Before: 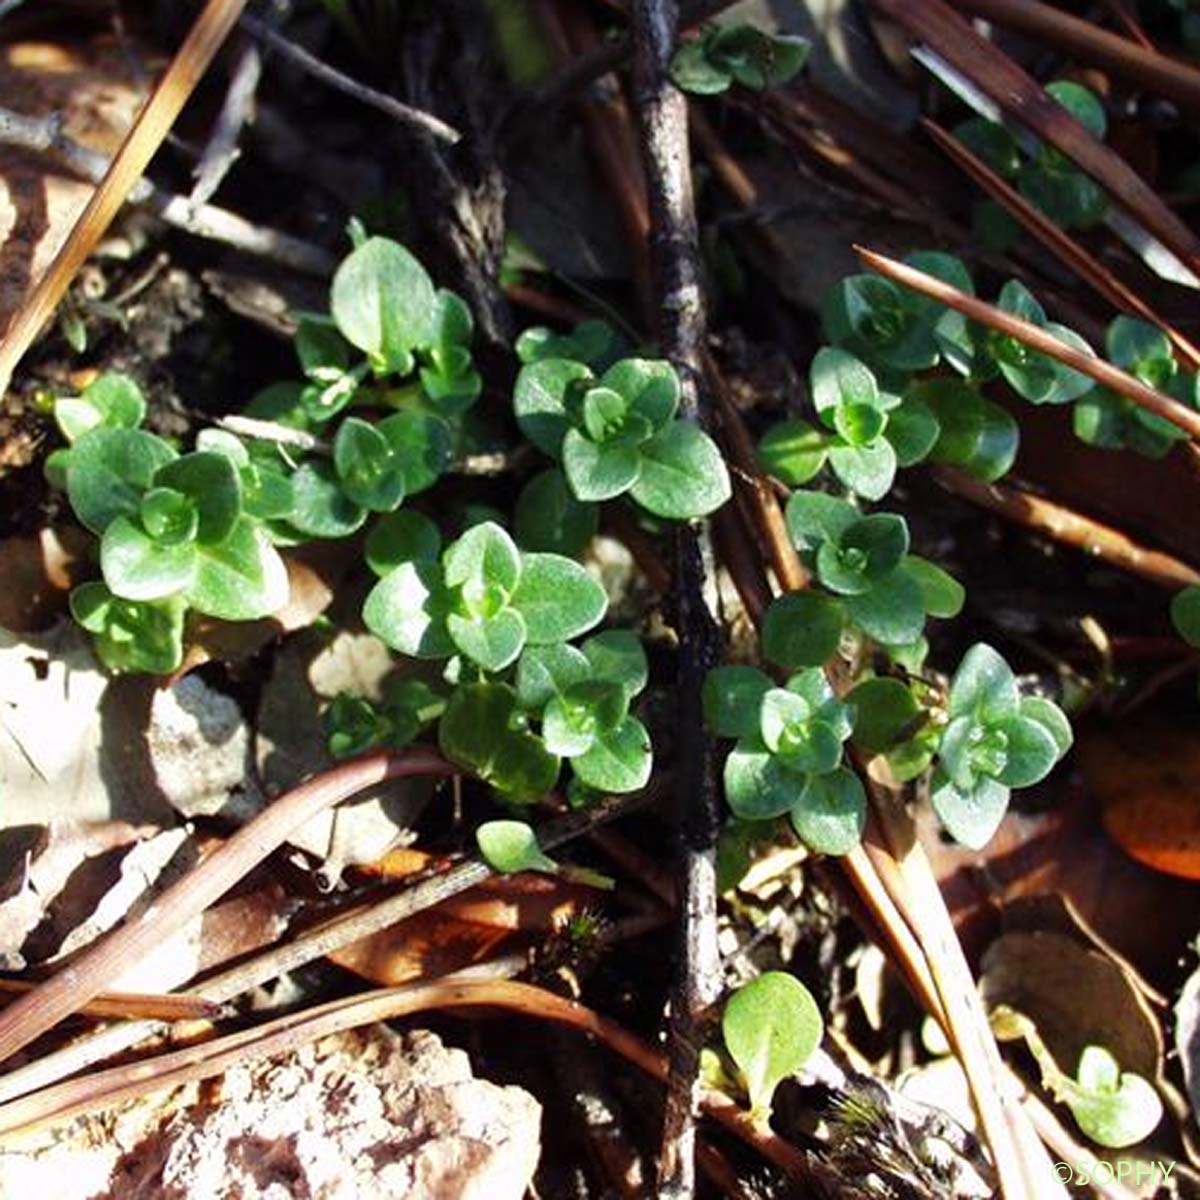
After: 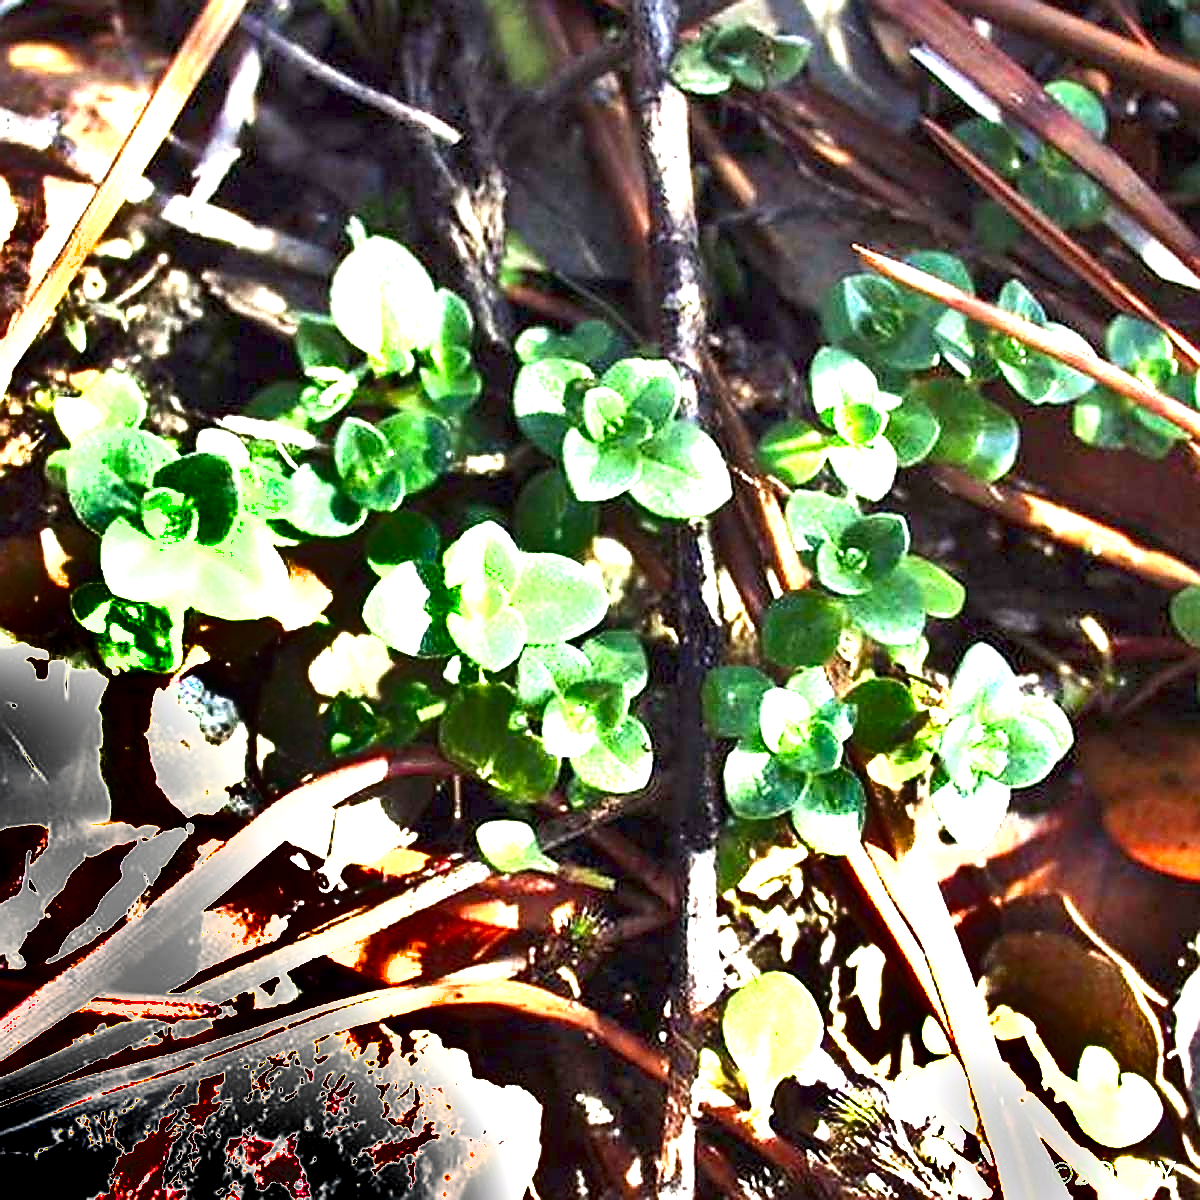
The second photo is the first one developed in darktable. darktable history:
exposure: exposure 2.243 EV, compensate exposure bias true, compensate highlight preservation false
shadows and highlights: radius 100.61, shadows 50.61, highlights -65.82, soften with gaussian
sharpen: radius 1.367, amount 1.257, threshold 0.781
